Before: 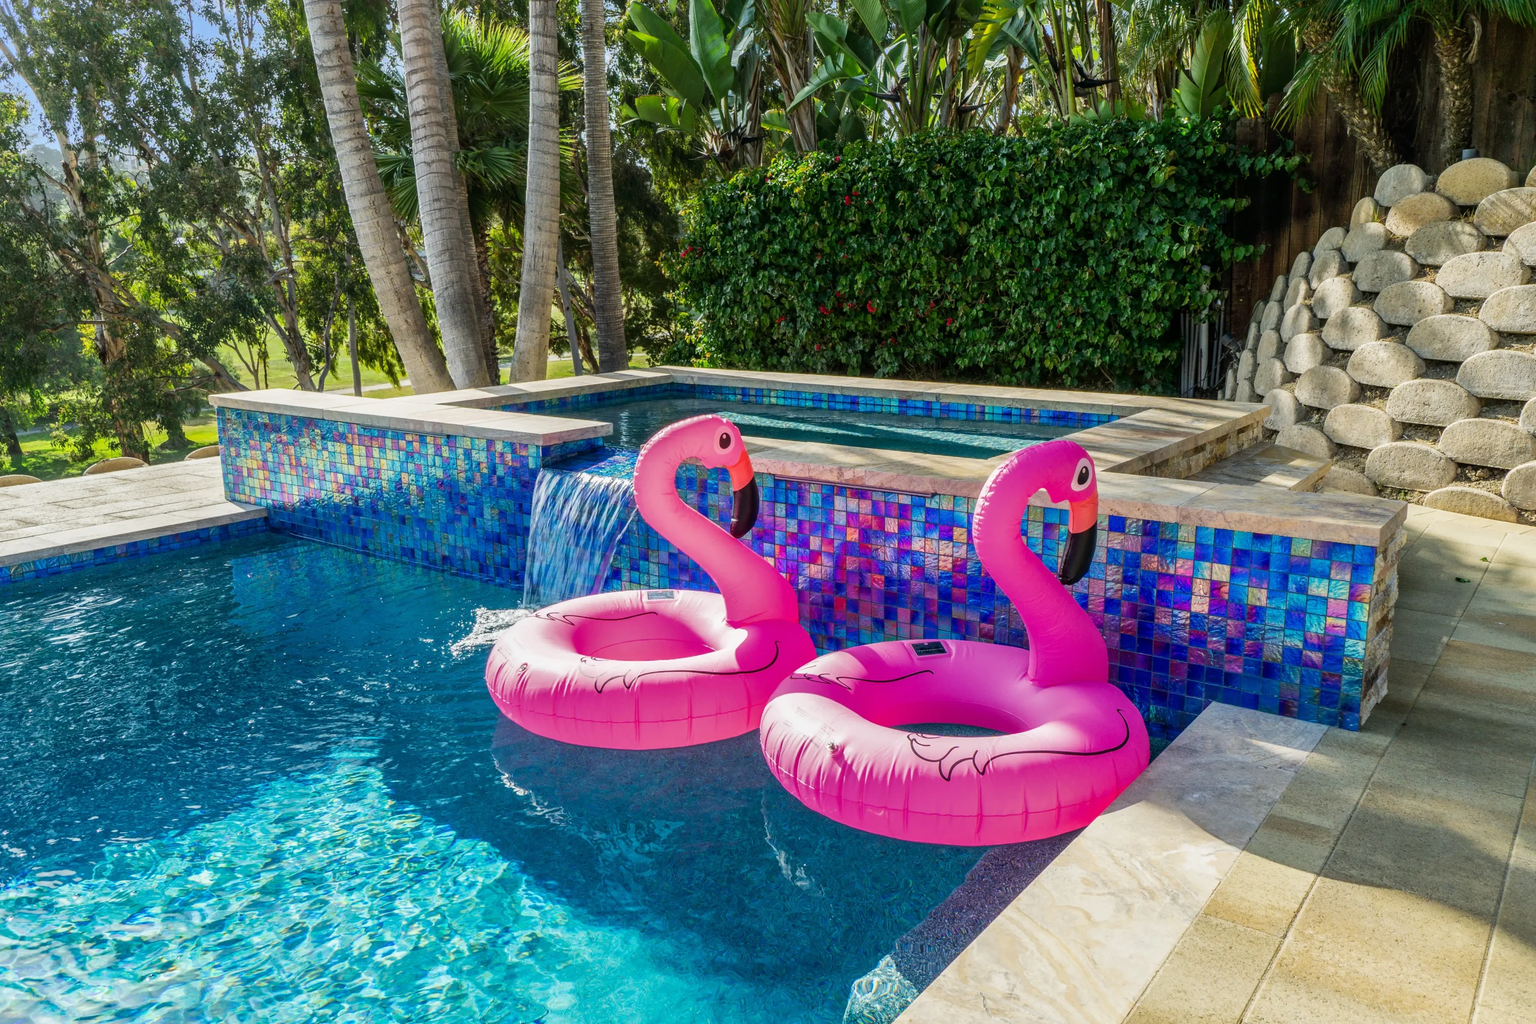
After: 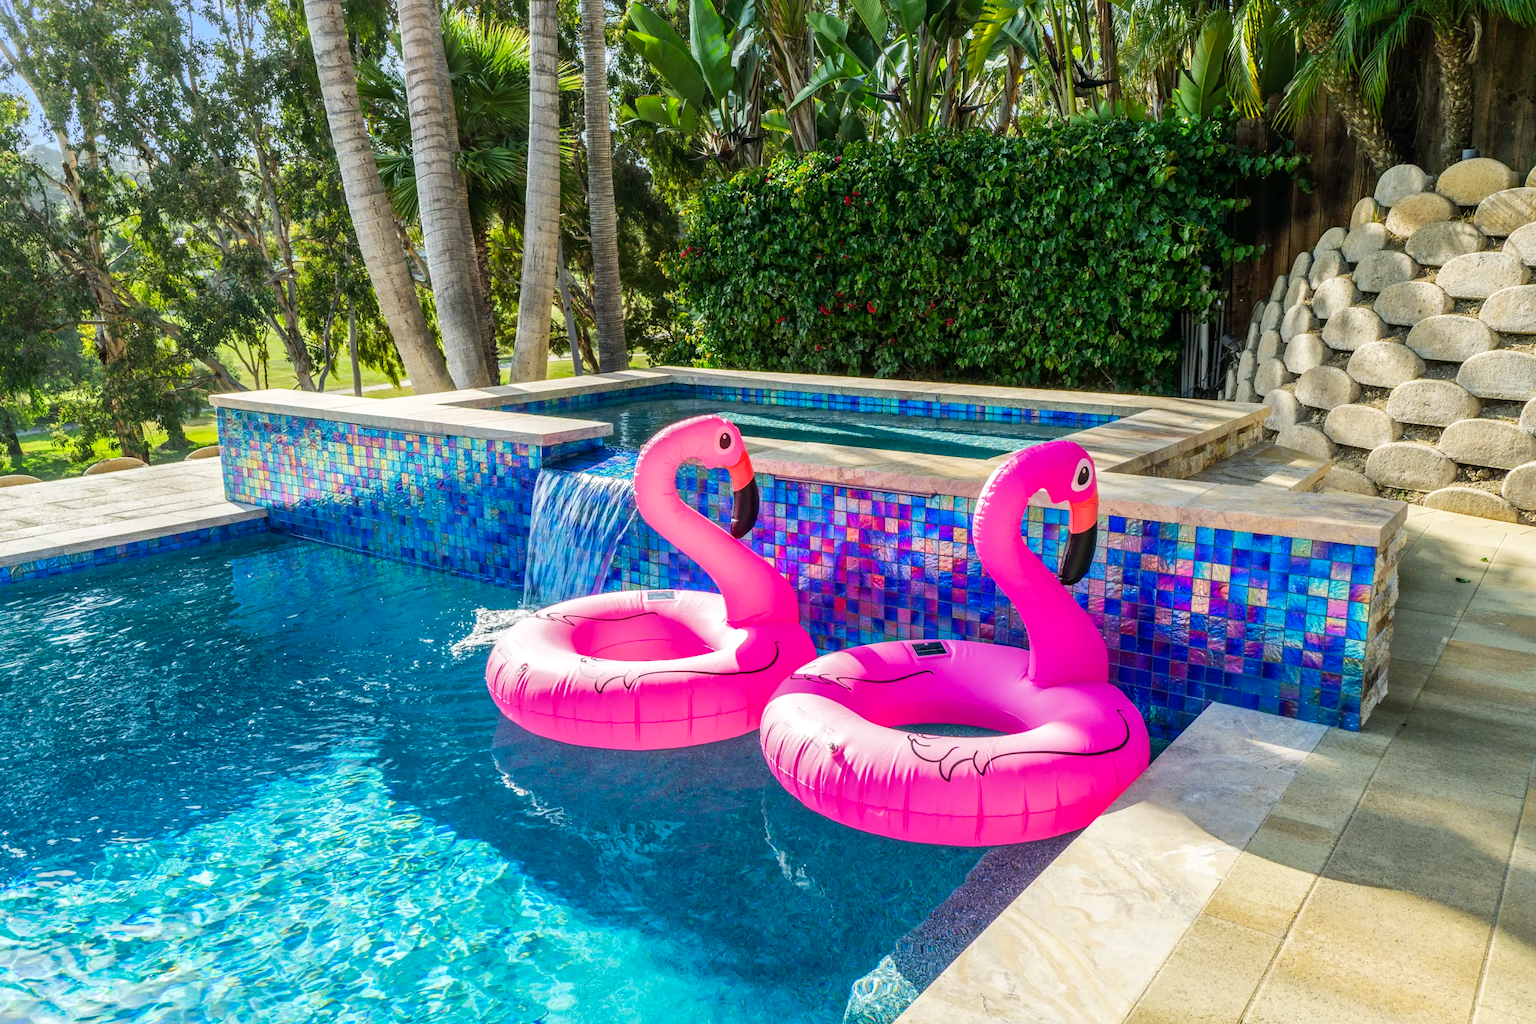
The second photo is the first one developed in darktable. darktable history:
color balance rgb: shadows lift › chroma 0.923%, shadows lift › hue 112.89°, highlights gain › luminance 14.485%, perceptual saturation grading › global saturation 0.921%, perceptual saturation grading › mid-tones 11.23%, perceptual brilliance grading › mid-tones 10.009%, perceptual brilliance grading › shadows 14.75%
